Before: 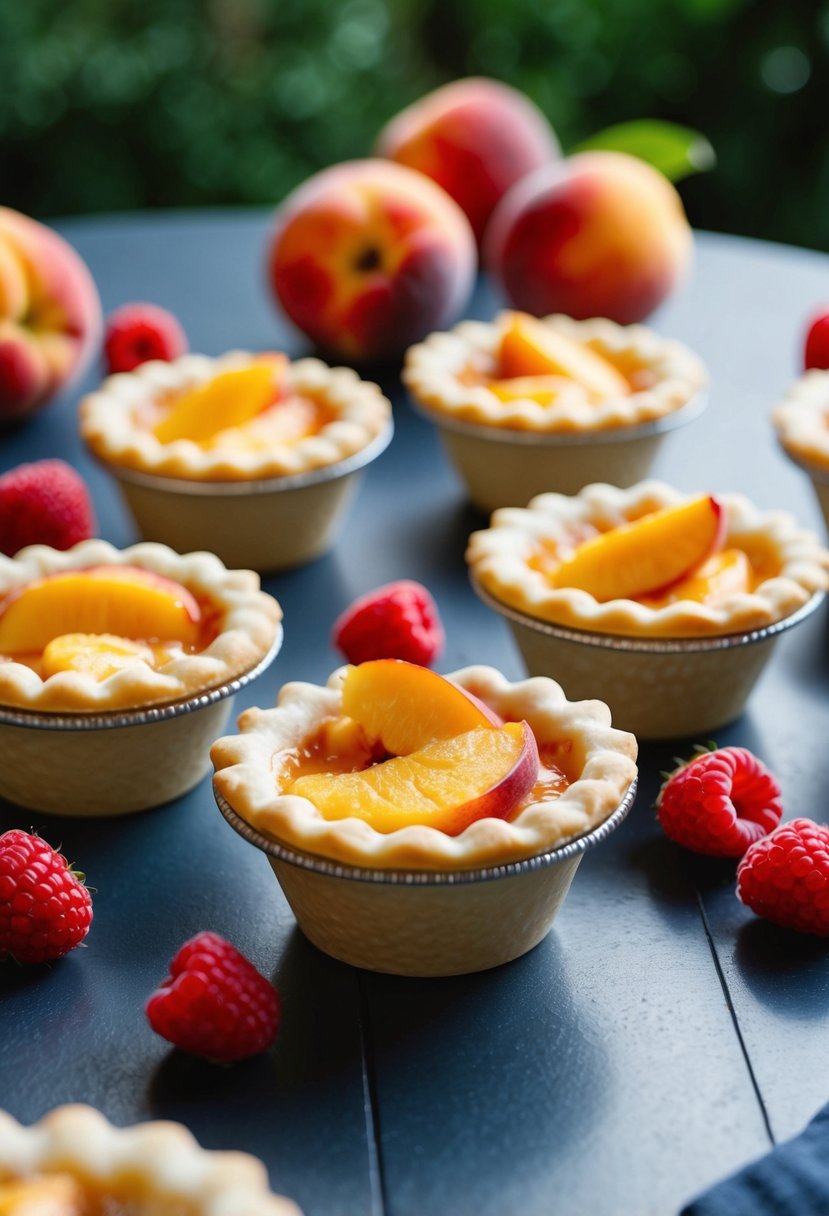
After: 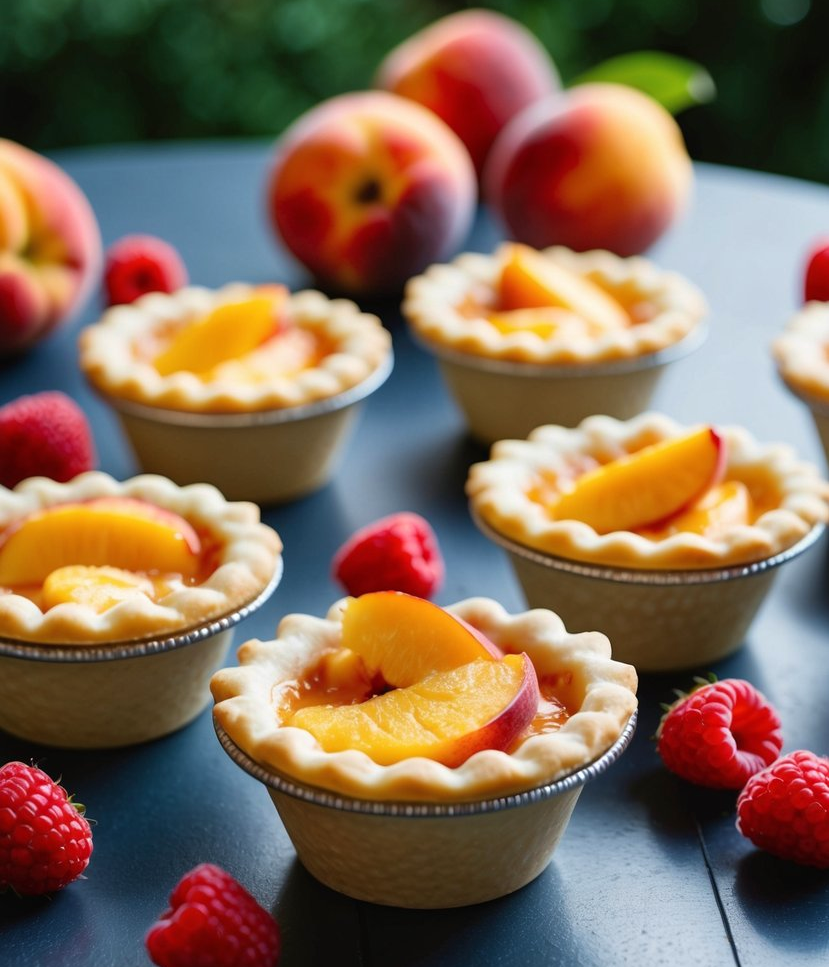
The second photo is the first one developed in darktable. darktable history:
velvia: strength 14.72%
crop and rotate: top 5.664%, bottom 14.796%
